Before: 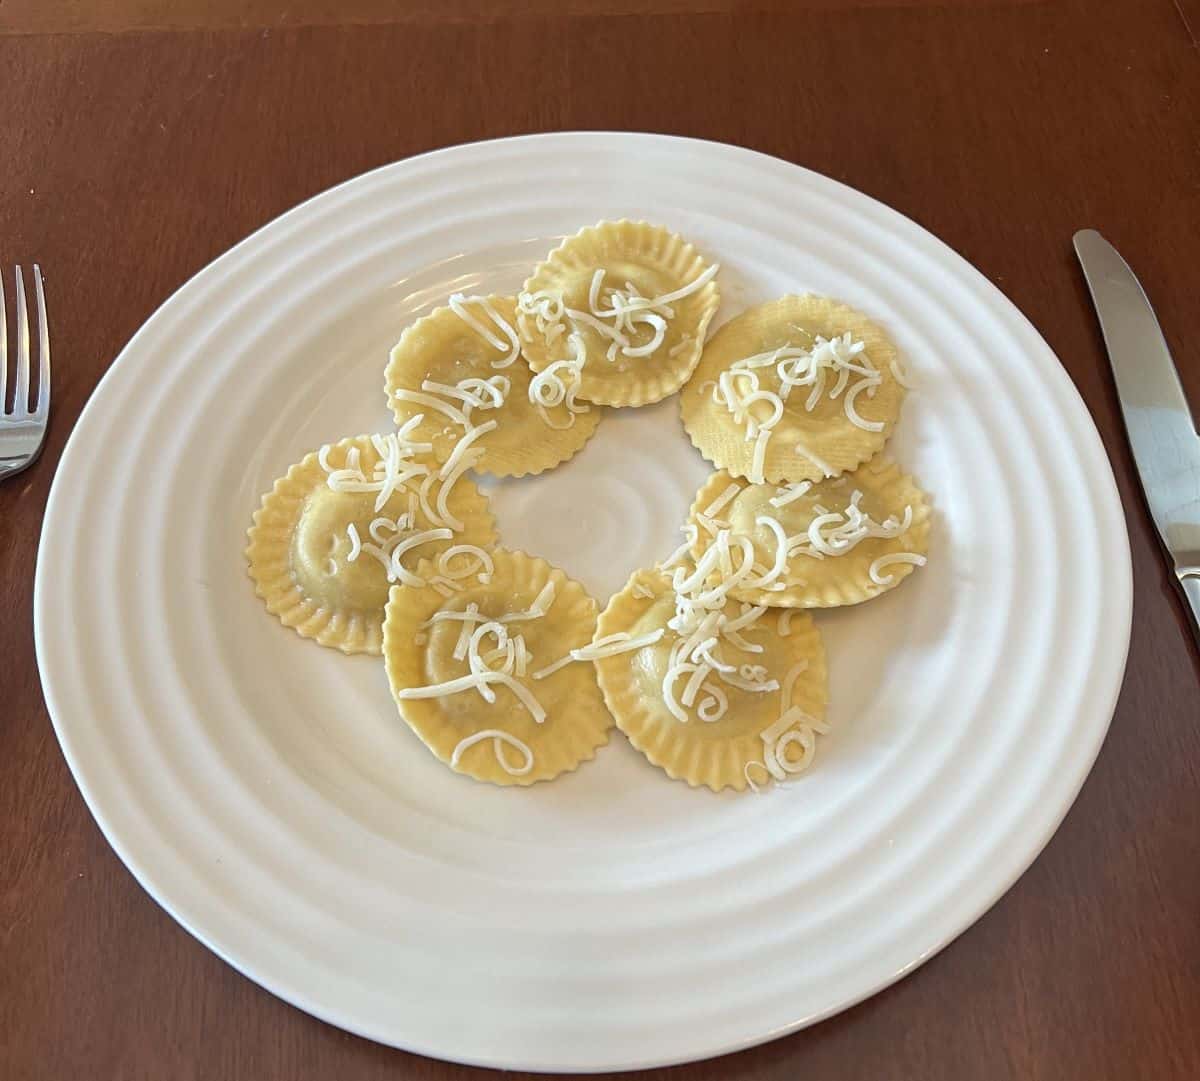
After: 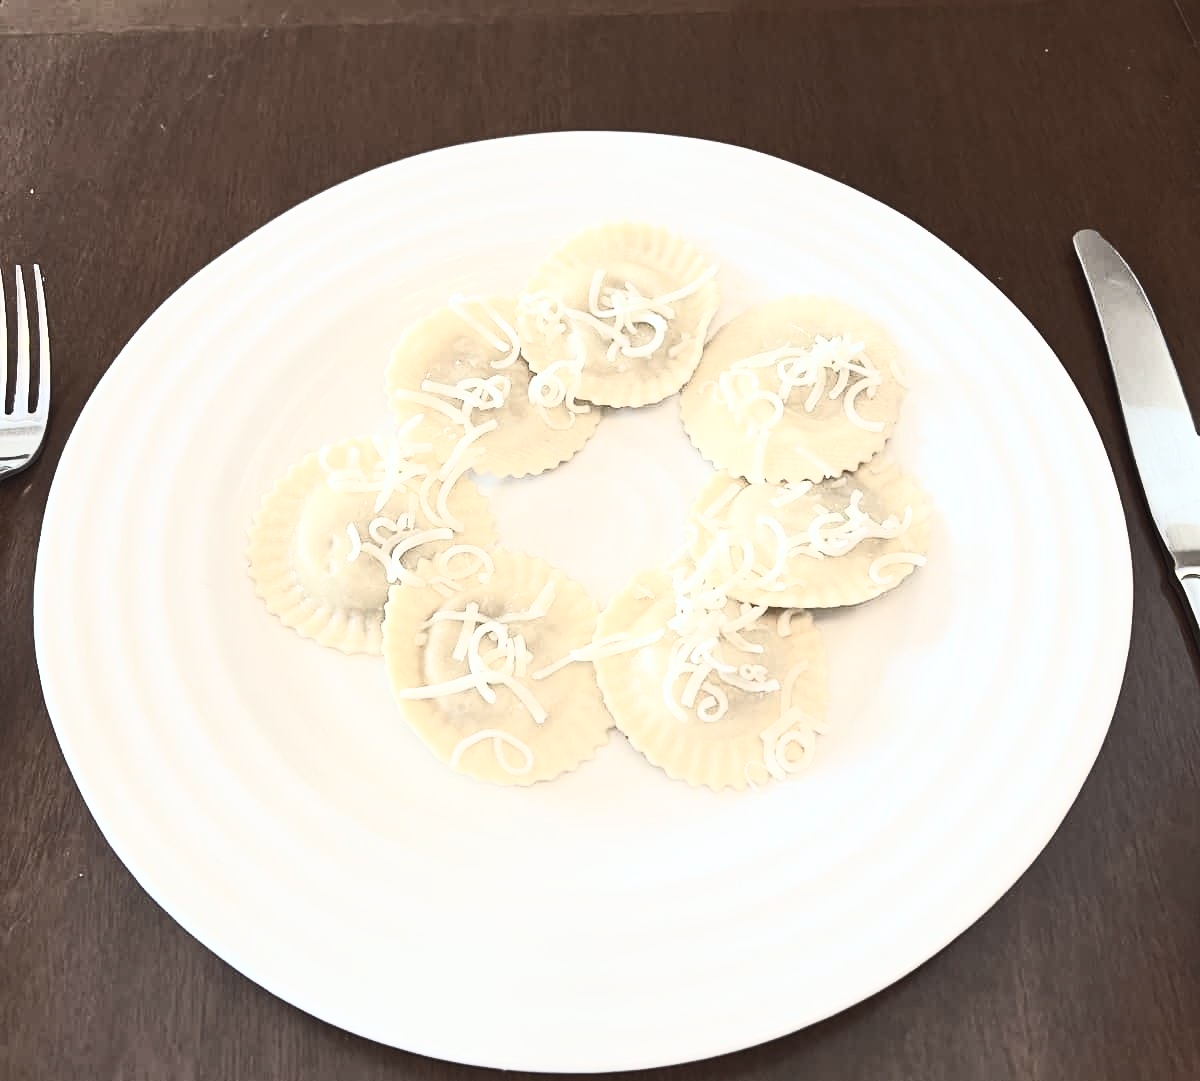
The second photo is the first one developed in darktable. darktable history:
tone equalizer: on, module defaults
color correction: highlights b* -0.049, saturation 0.29
contrast brightness saturation: contrast 0.826, brightness 0.582, saturation 0.588
